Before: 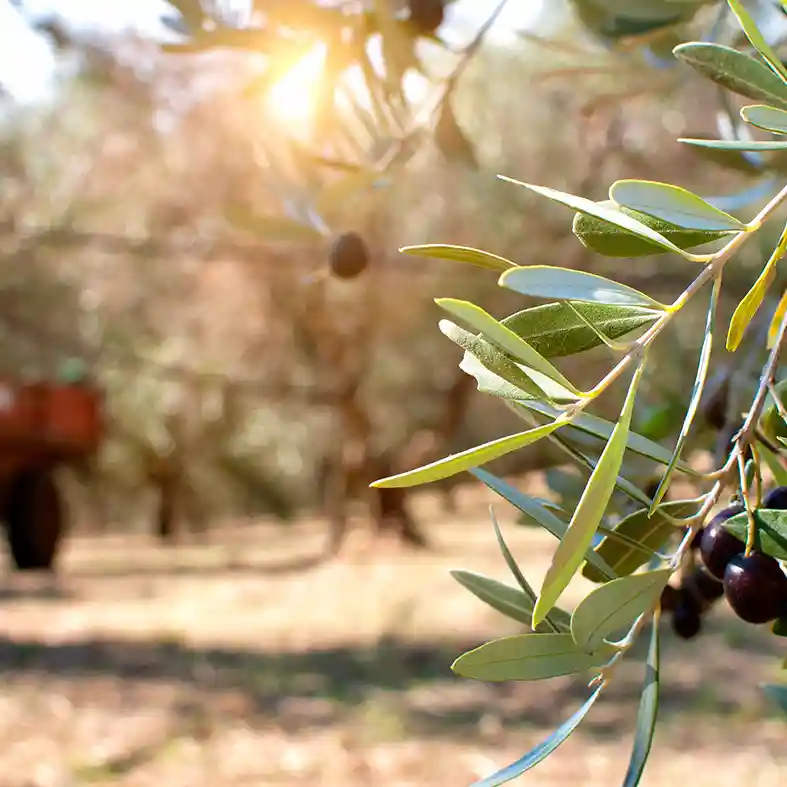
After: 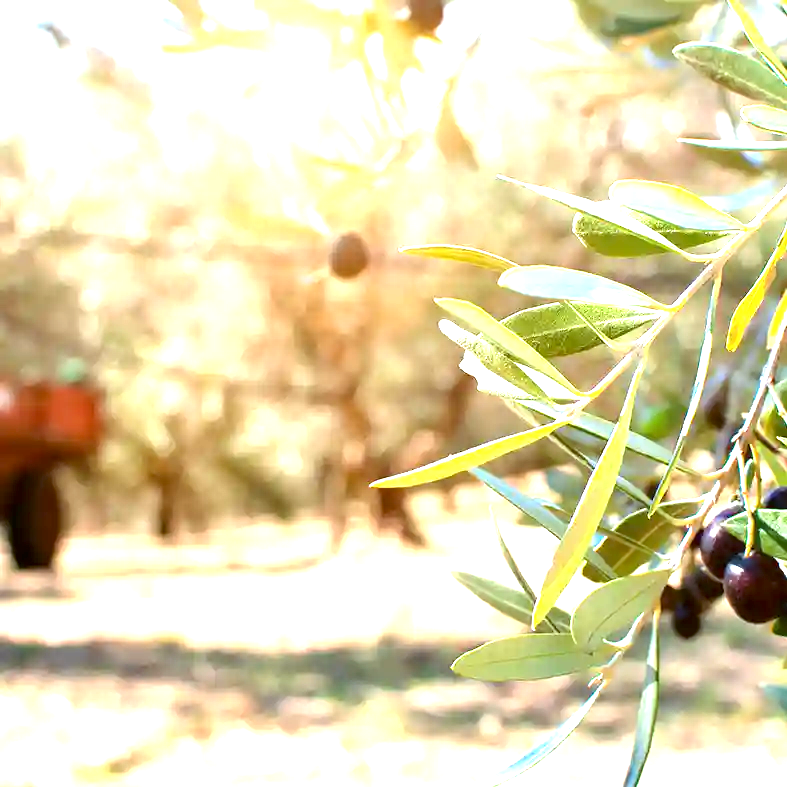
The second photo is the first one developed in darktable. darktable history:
exposure: black level correction 0.001, exposure 1.646 EV, compensate exposure bias true, compensate highlight preservation false
color balance: lift [1.004, 1.002, 1.002, 0.998], gamma [1, 1.007, 1.002, 0.993], gain [1, 0.977, 1.013, 1.023], contrast -3.64%
